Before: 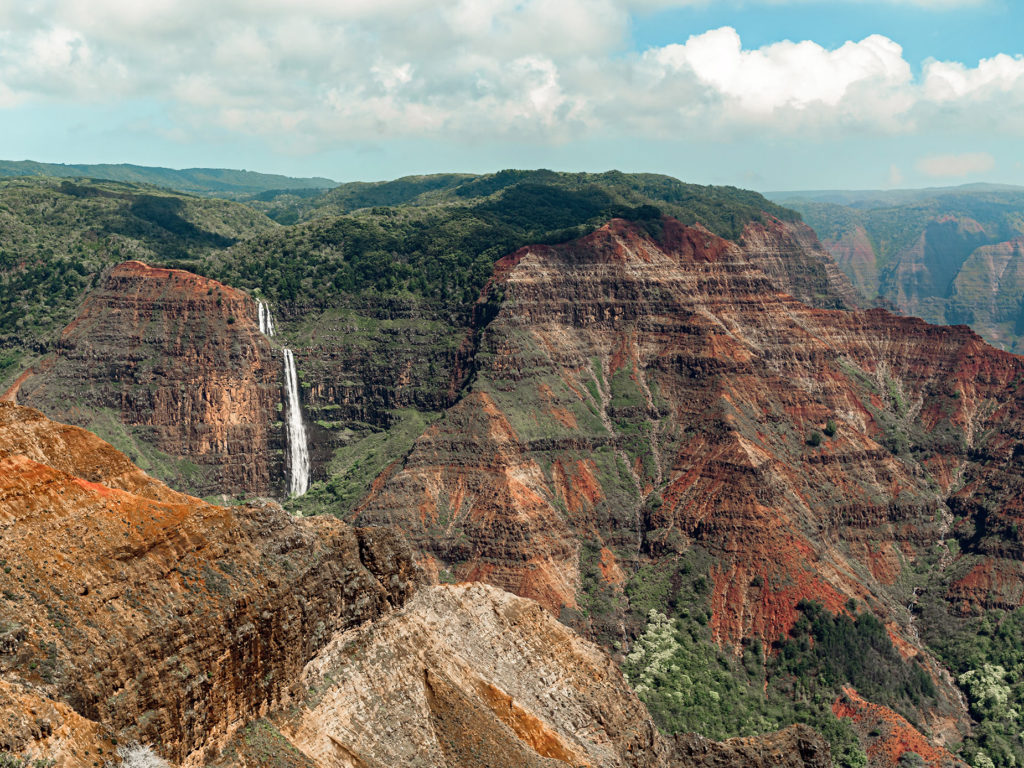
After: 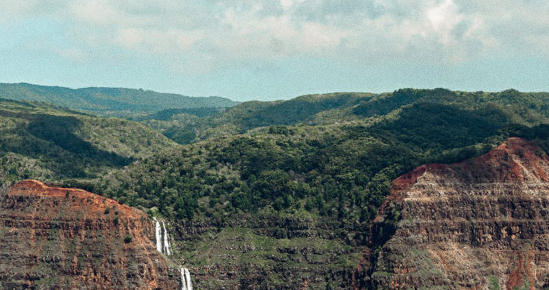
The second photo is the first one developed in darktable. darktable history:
crop: left 10.121%, top 10.631%, right 36.218%, bottom 51.526%
grain: coarseness 0.09 ISO
